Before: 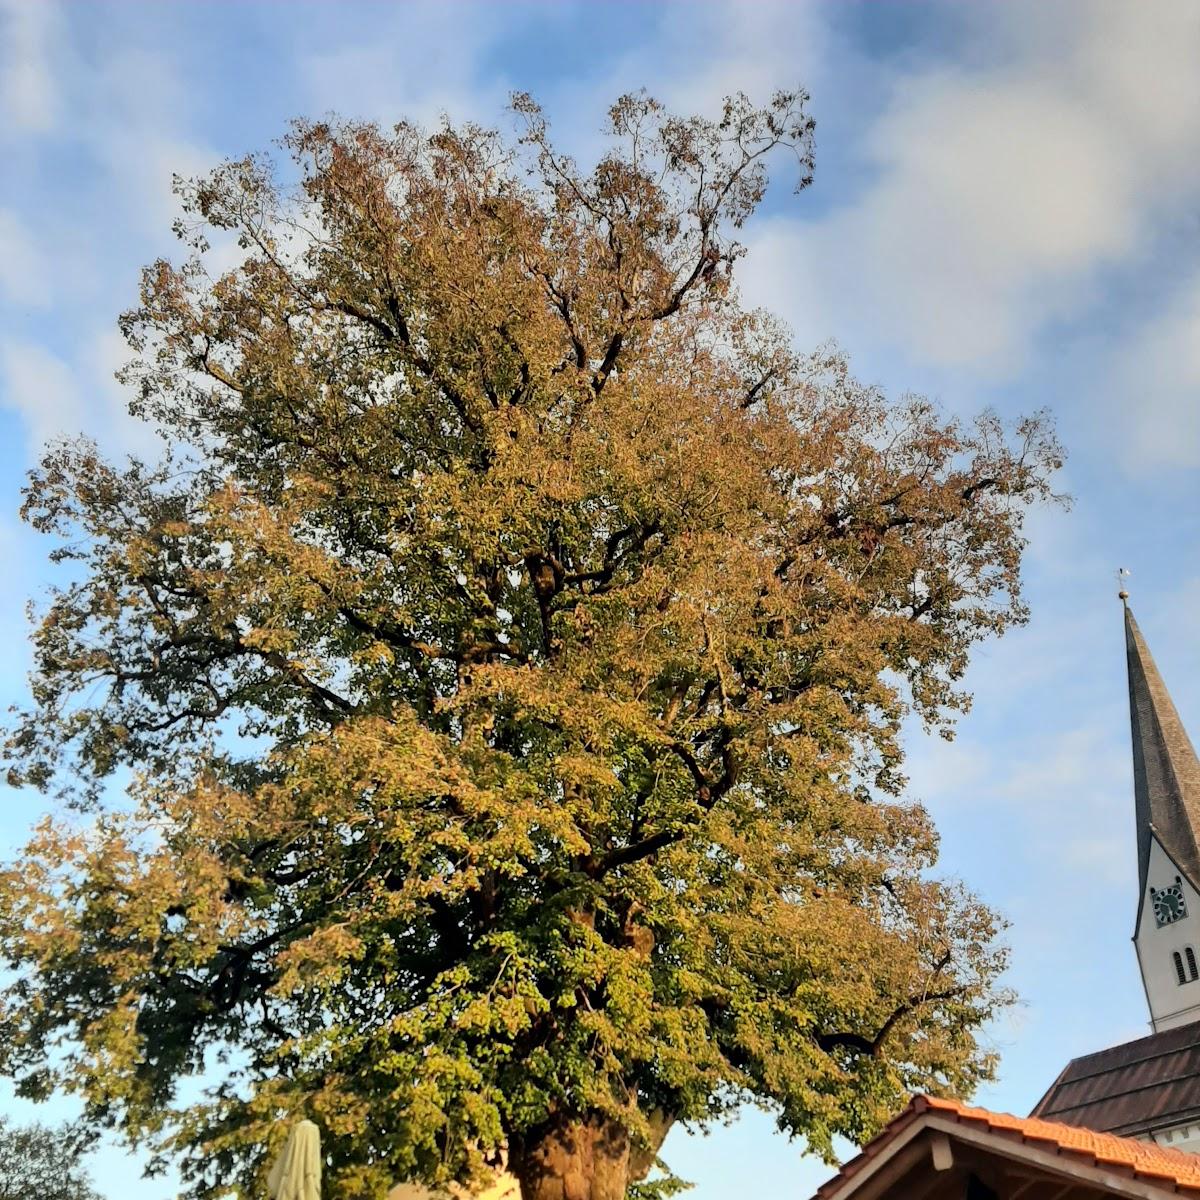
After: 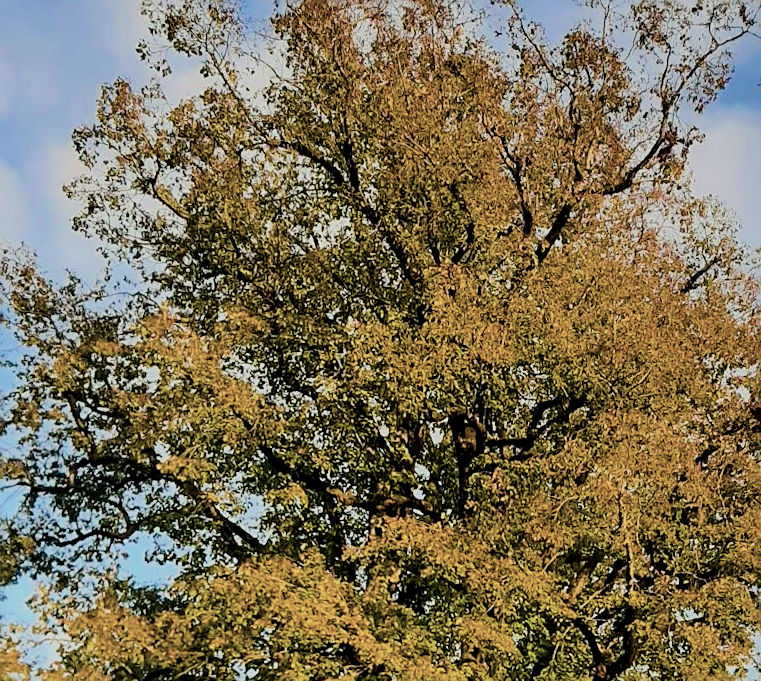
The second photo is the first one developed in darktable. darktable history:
sharpen: on, module defaults
contrast brightness saturation: contrast 0.102, saturation -0.365
crop and rotate: angle -6.53°, left 2.148%, top 6.987%, right 27.6%, bottom 30.13%
haze removal: compatibility mode true, adaptive false
color balance rgb: power › chroma 0.266%, power › hue 60.42°, linear chroma grading › global chroma 33.443%, perceptual saturation grading › global saturation 35.153%, perceptual saturation grading › highlights -29.833%, perceptual saturation grading › shadows 35.072%
filmic rgb: black relative exposure -7.65 EV, white relative exposure 4.56 EV, hardness 3.61
velvia: strength 44.61%
